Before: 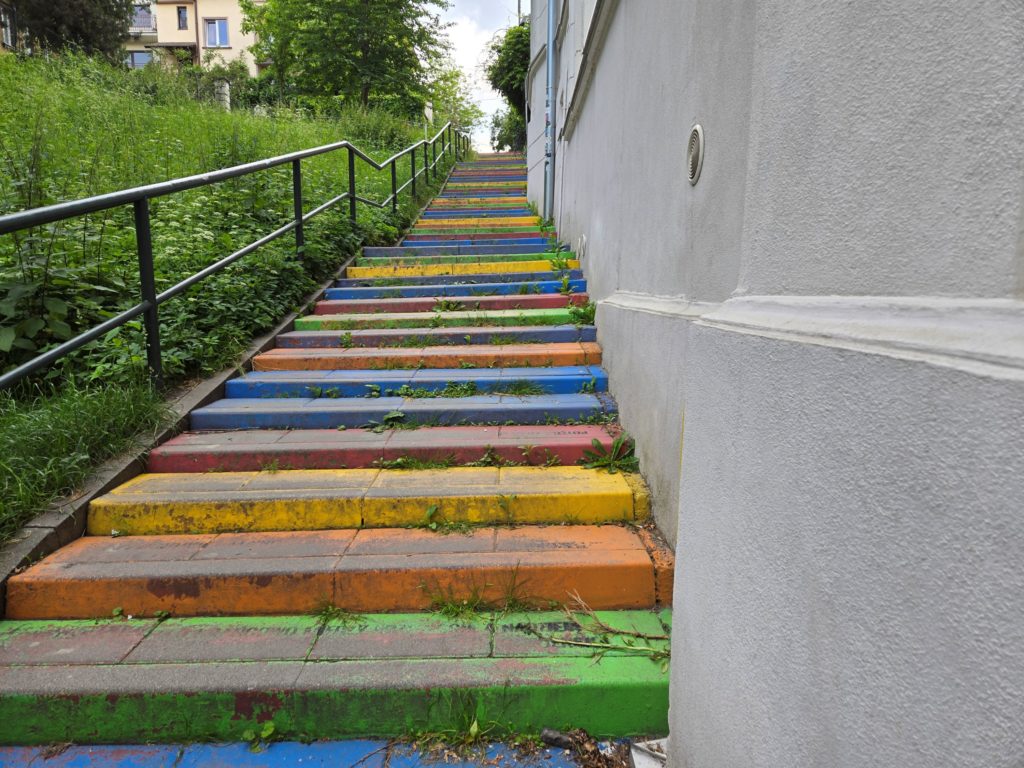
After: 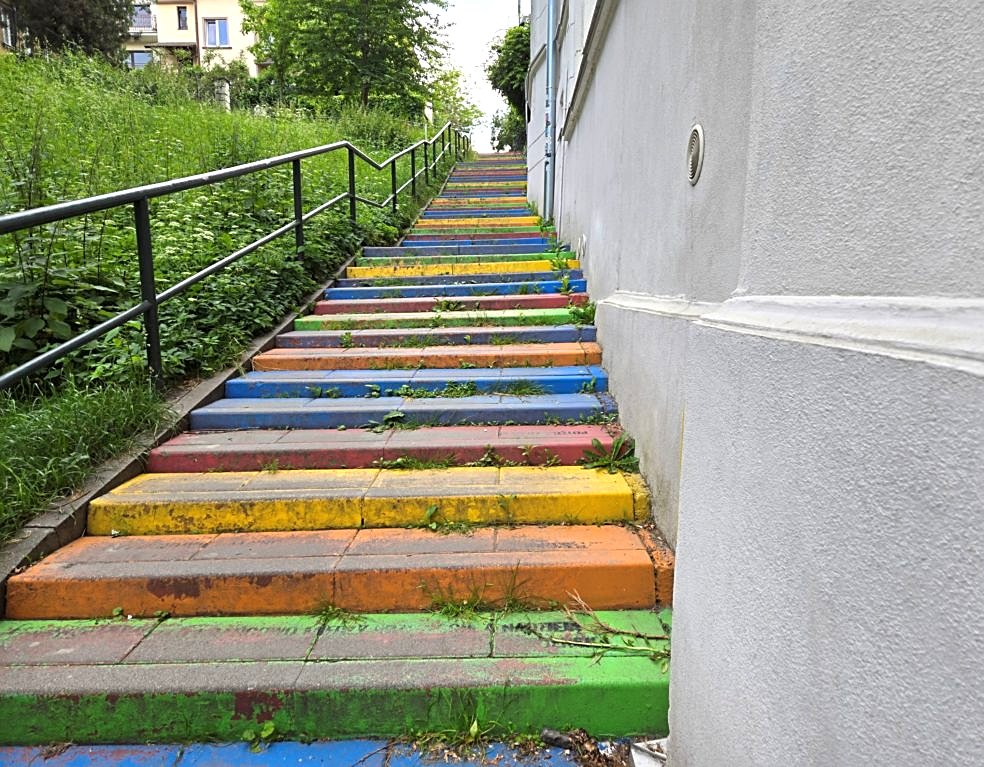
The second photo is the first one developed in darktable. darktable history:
sharpen: on, module defaults
crop: right 3.83%, bottom 0.034%
exposure: black level correction 0.001, exposure 0.498 EV, compensate highlight preservation false
